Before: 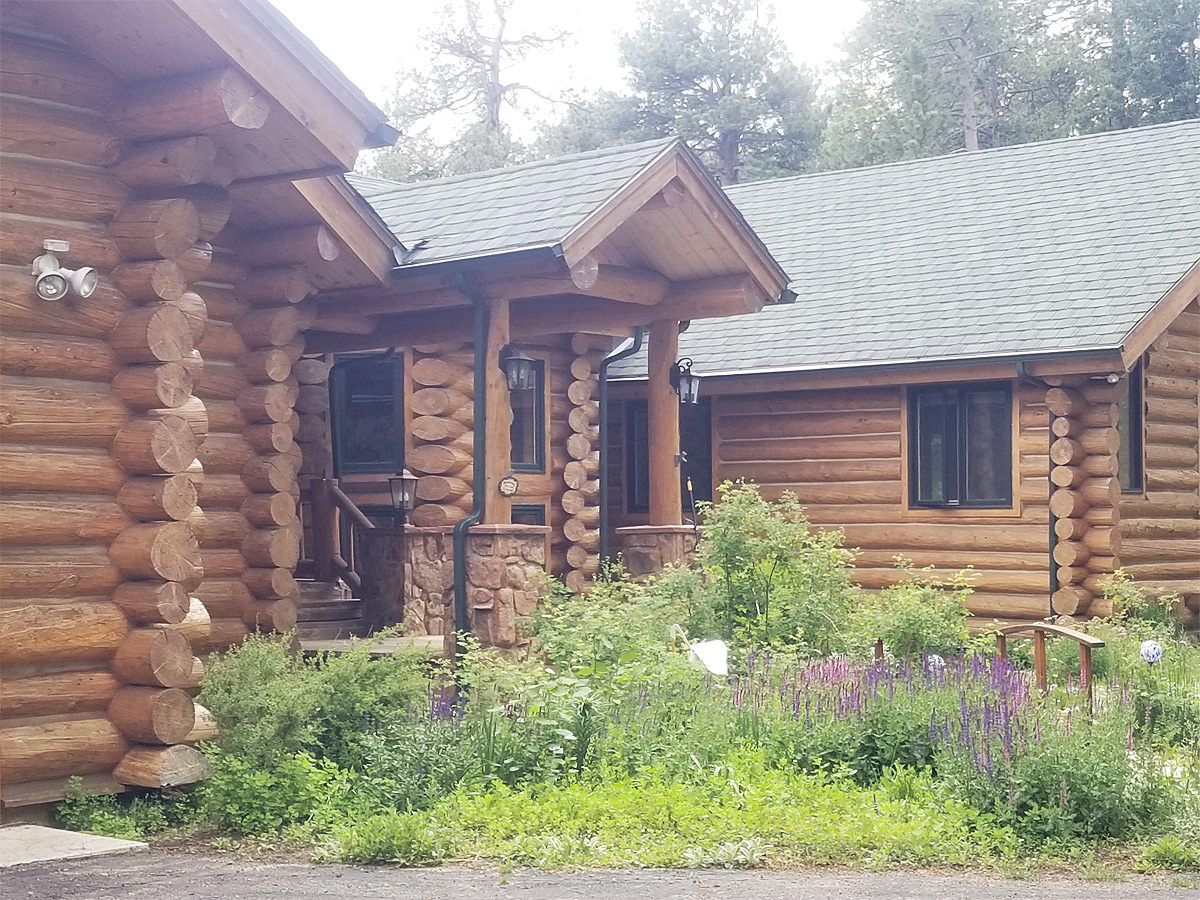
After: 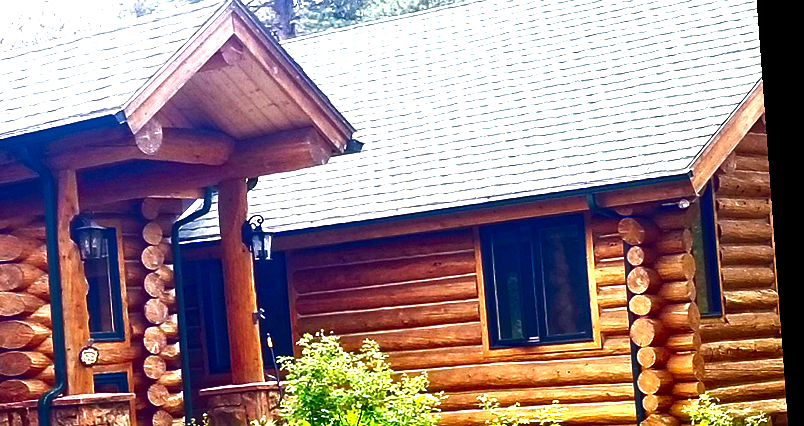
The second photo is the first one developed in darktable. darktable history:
exposure: black level correction 0.011, exposure 1.088 EV, compensate exposure bias true, compensate highlight preservation false
shadows and highlights: shadows 25, highlights -25
crop: left 36.005%, top 18.293%, right 0.31%, bottom 38.444%
contrast brightness saturation: brightness -1, saturation 1
rotate and perspective: rotation -4.25°, automatic cropping off
